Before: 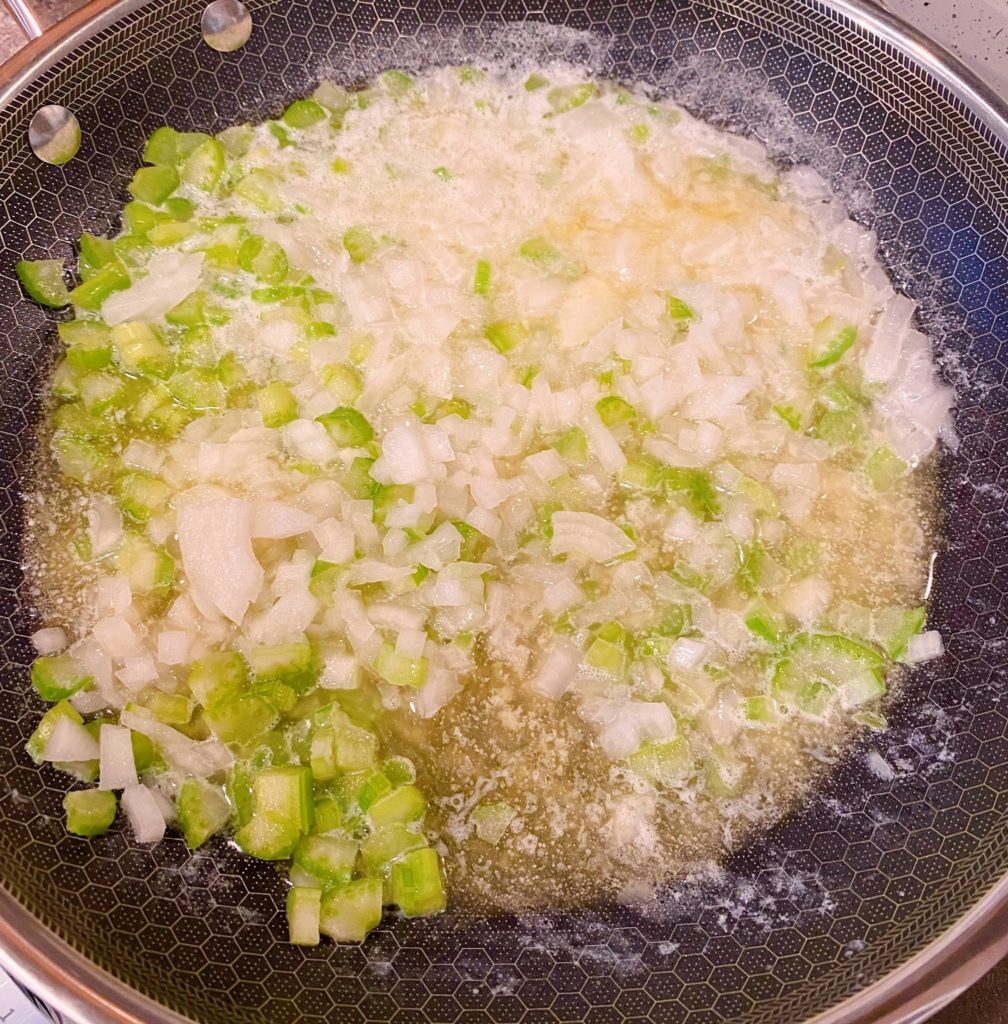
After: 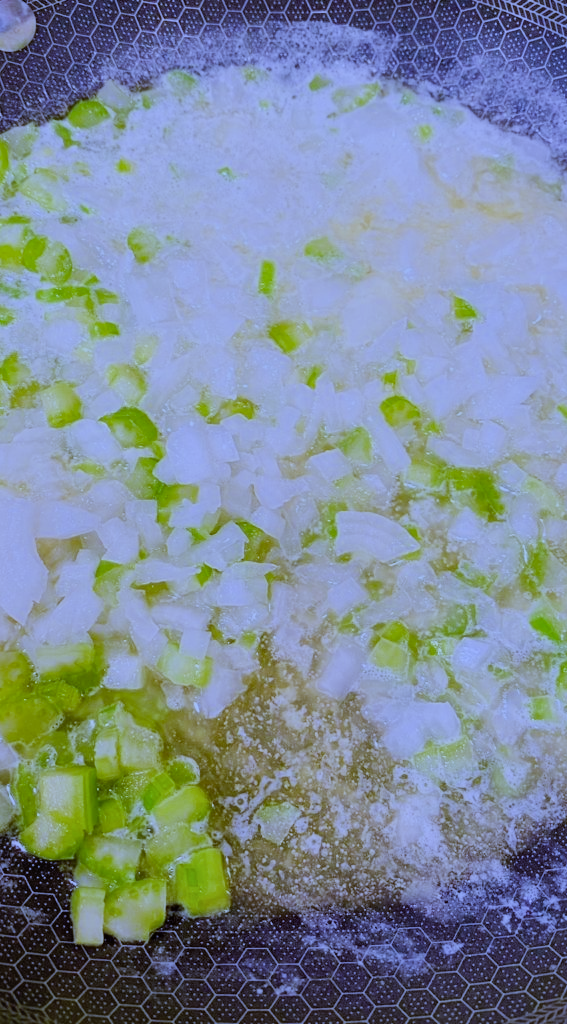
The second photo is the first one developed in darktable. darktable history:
filmic rgb: black relative exposure -7.65 EV, white relative exposure 4.56 EV, hardness 3.61
lowpass: radius 0.1, contrast 0.85, saturation 1.1, unbound 0
white balance: red 0.766, blue 1.537
crop: left 21.496%, right 22.254%
local contrast: mode bilateral grid, contrast 20, coarseness 50, detail 132%, midtone range 0.2
